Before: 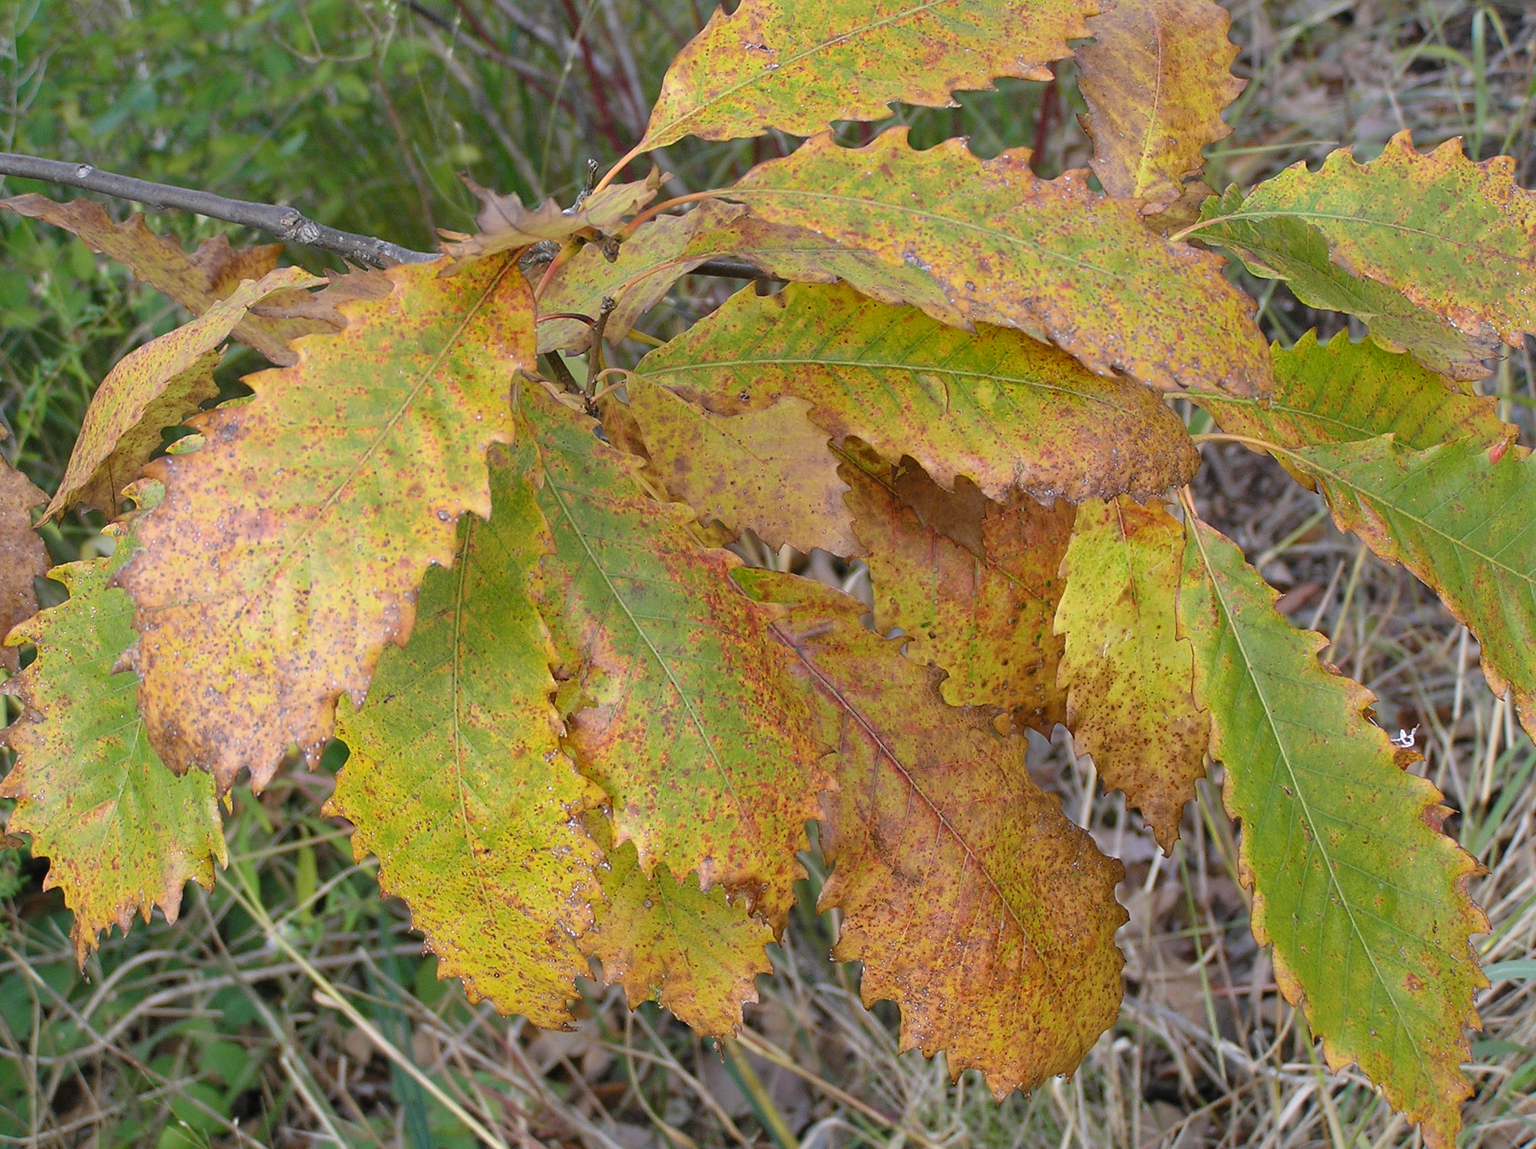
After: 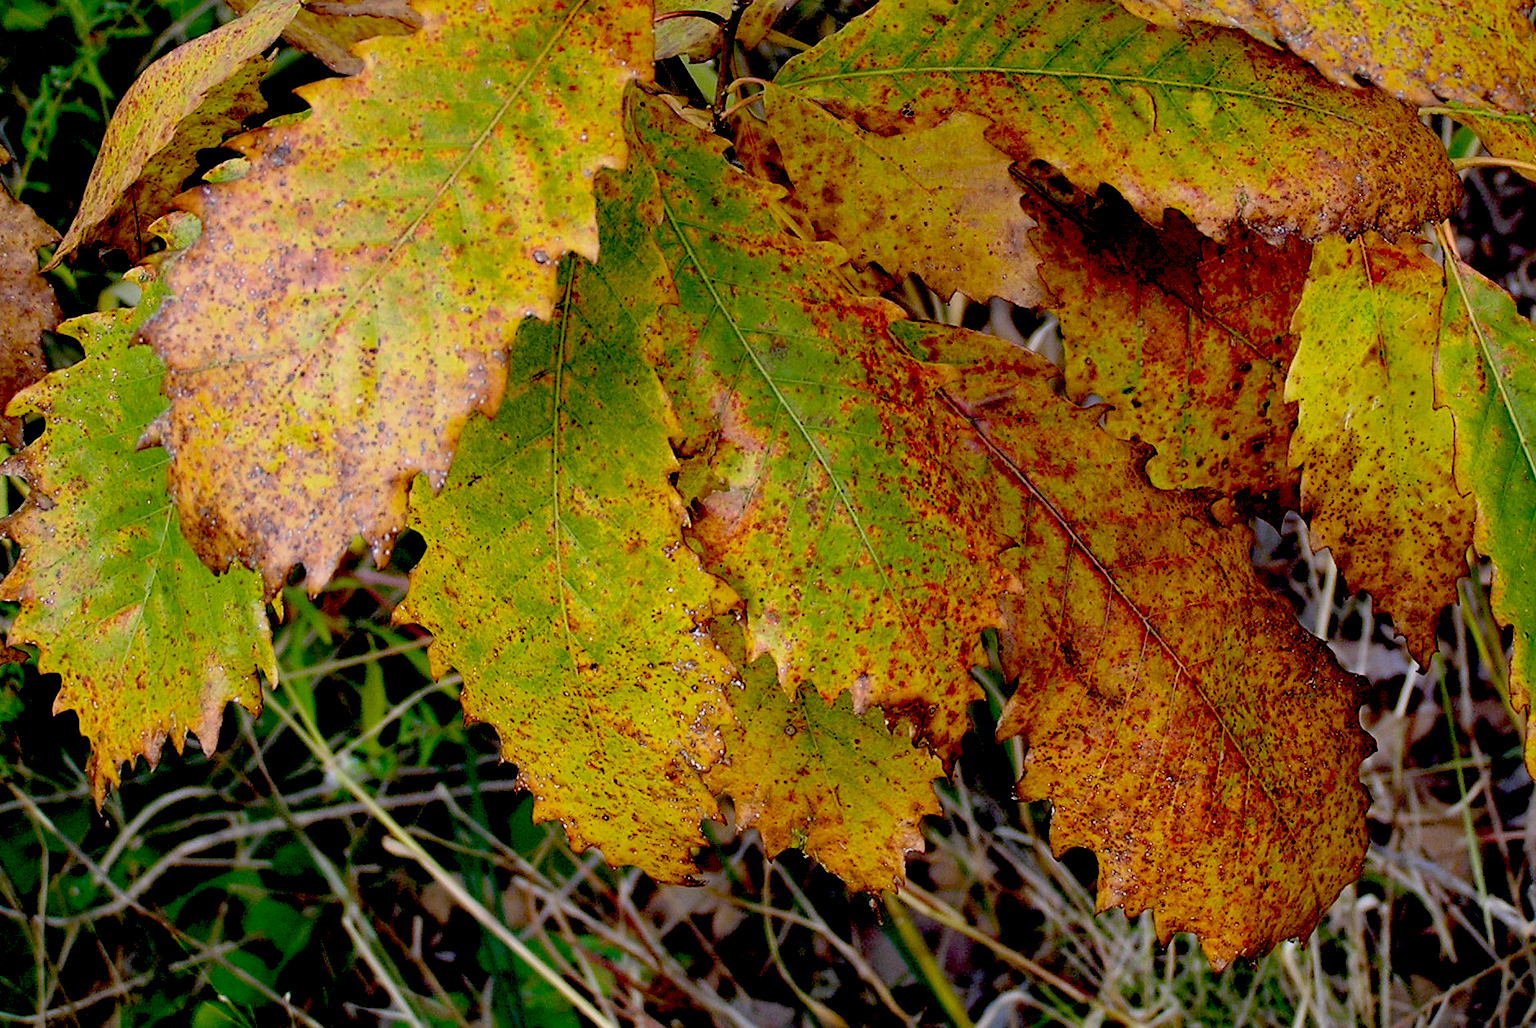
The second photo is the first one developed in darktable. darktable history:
exposure: black level correction 0.1, exposure -0.092 EV, compensate highlight preservation false
crop: top 26.531%, right 17.959%
